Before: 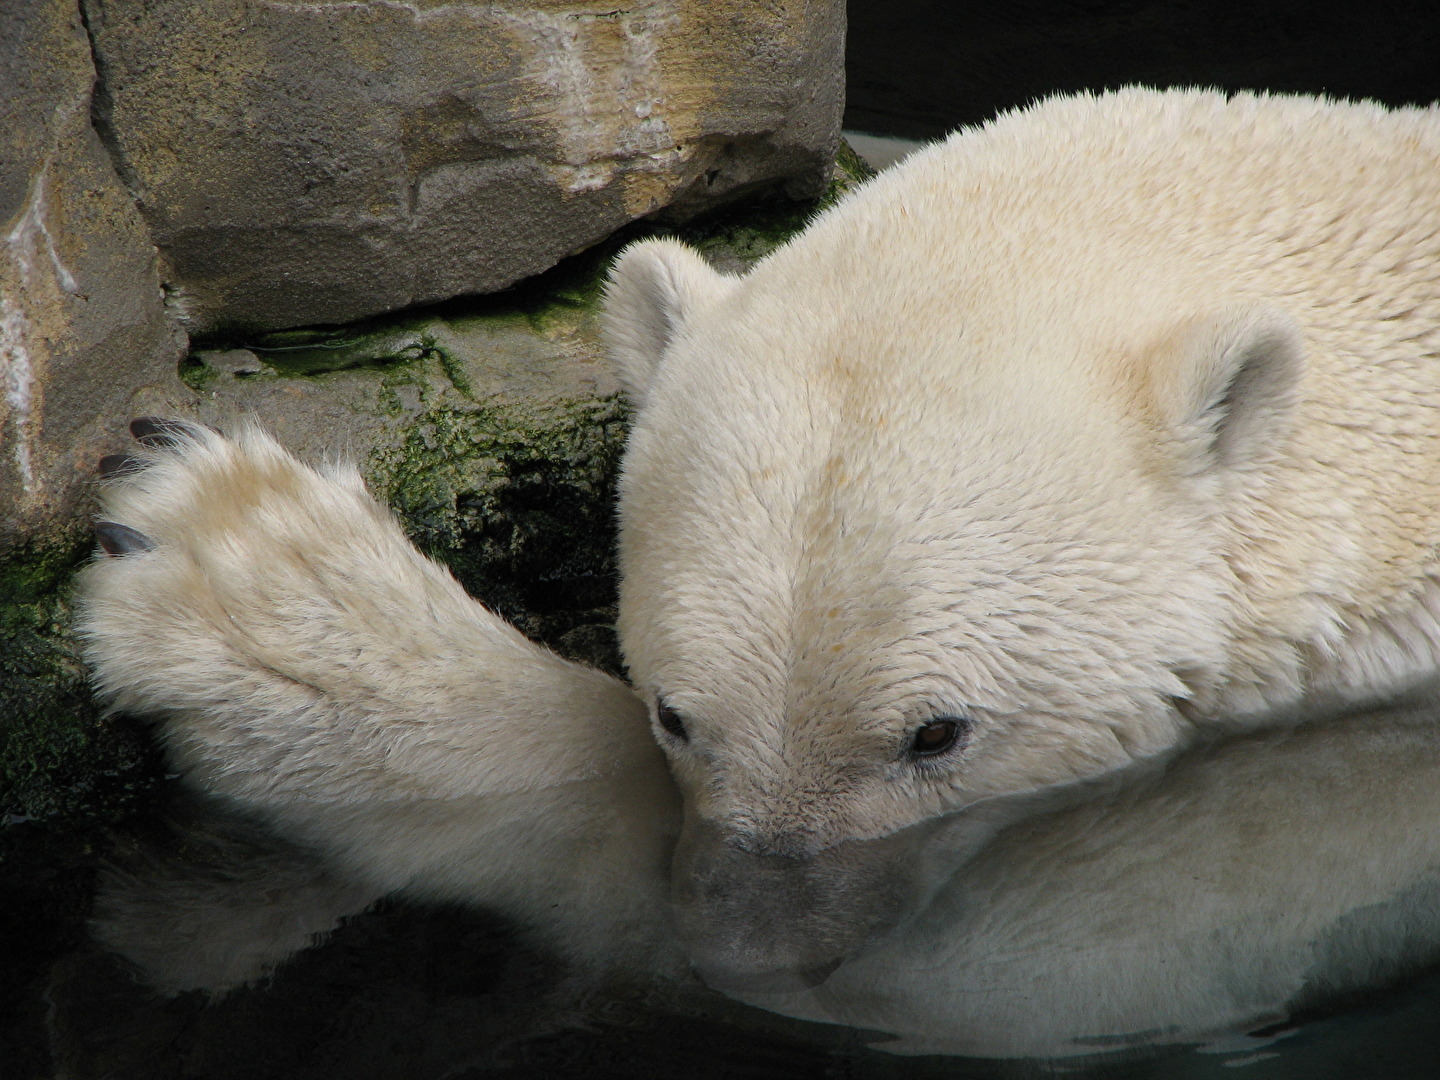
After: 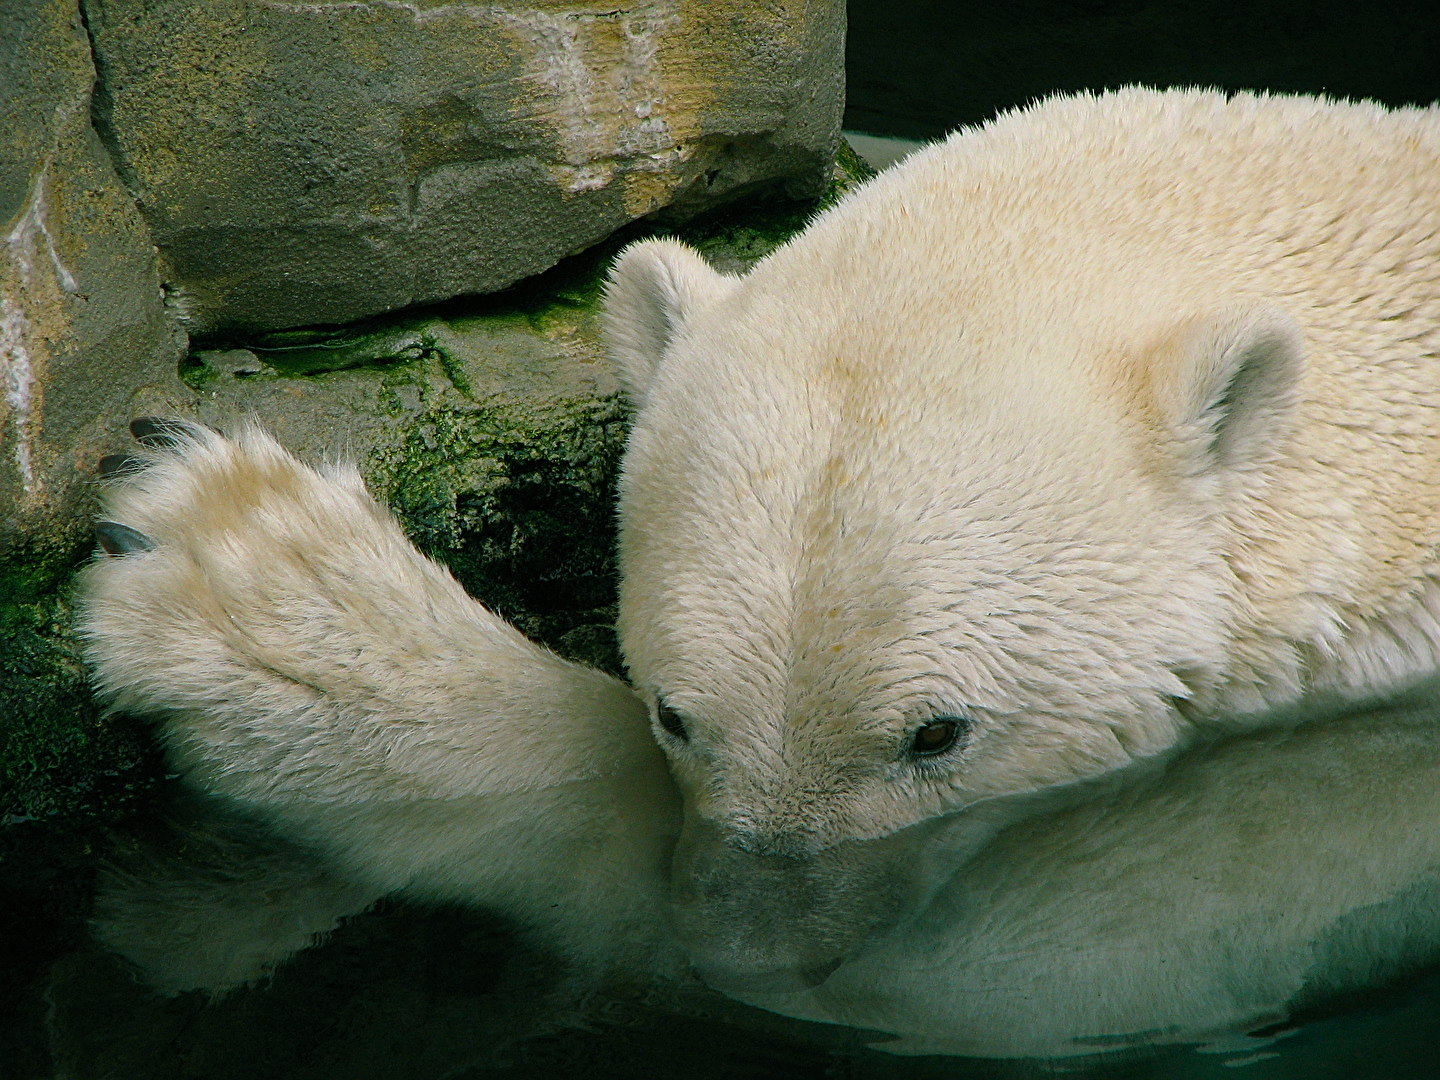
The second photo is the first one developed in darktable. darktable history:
sharpen: on, module defaults
color balance rgb: shadows lift › chroma 11.782%, shadows lift › hue 131.56°, perceptual saturation grading › global saturation 19.598%, global vibrance 15.095%
exposure: compensate highlight preservation false
